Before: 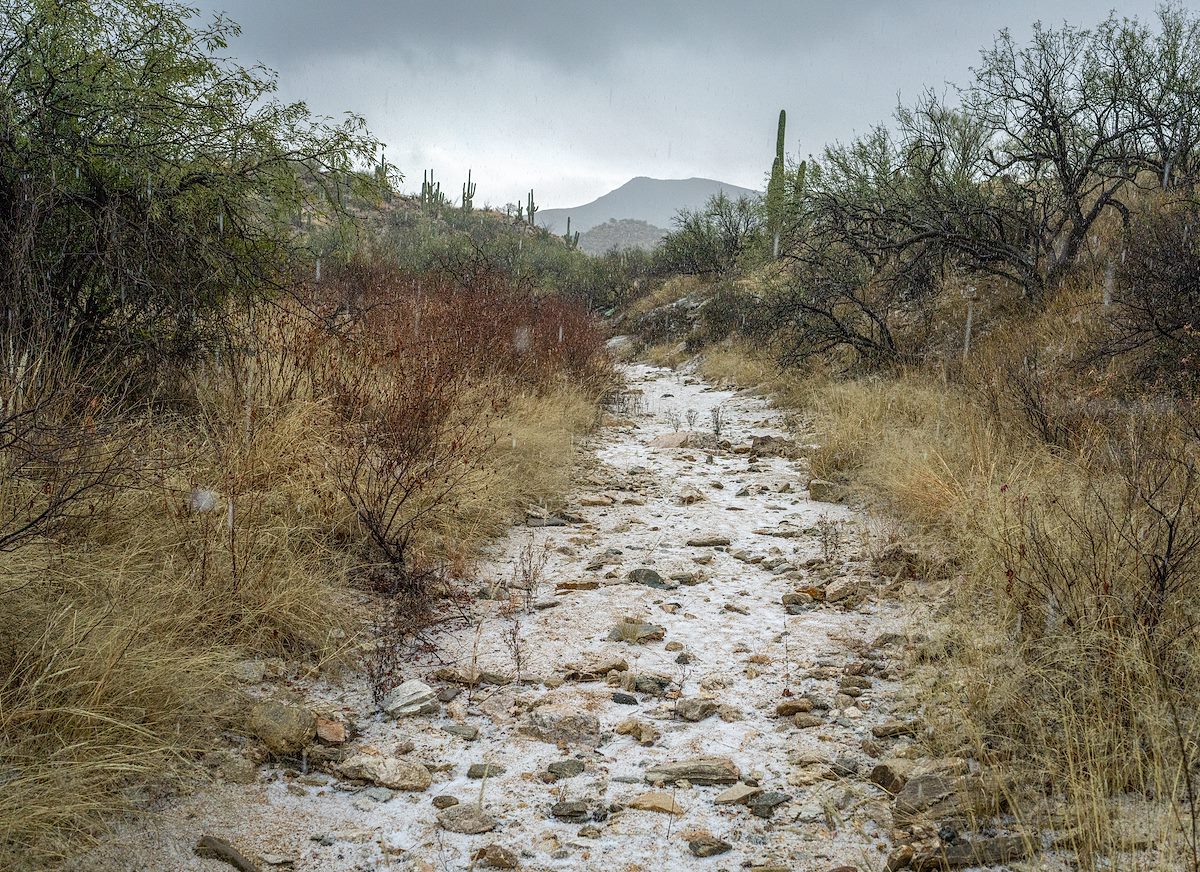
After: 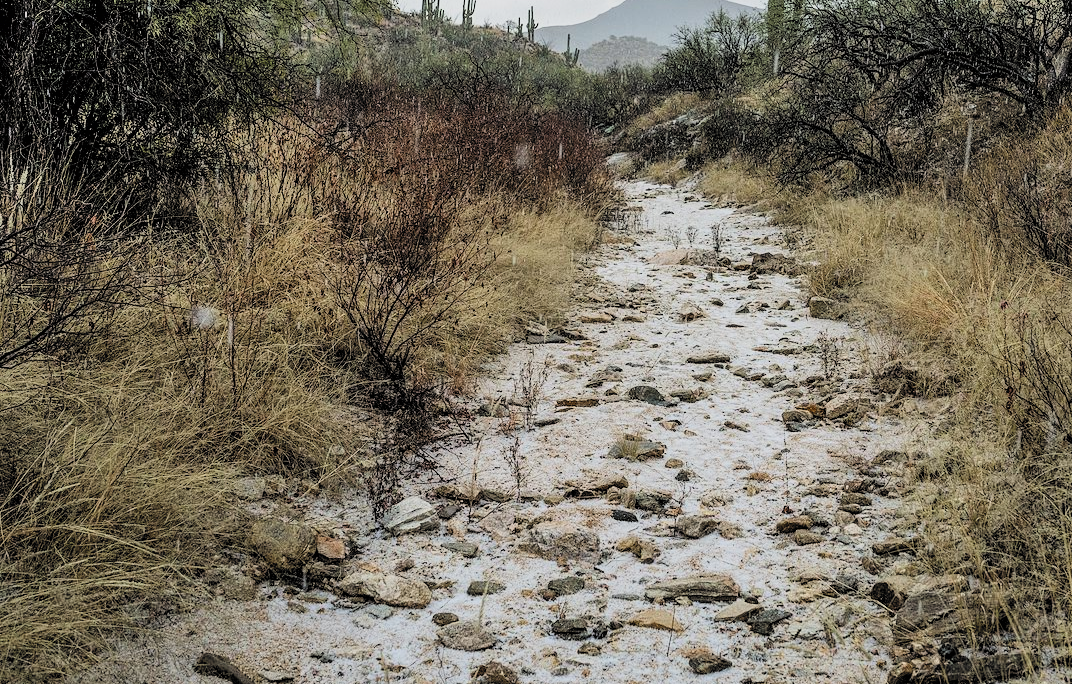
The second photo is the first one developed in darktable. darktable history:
crop: top 21.033%, right 9.391%, bottom 0.274%
filmic rgb: black relative exposure -5.05 EV, white relative exposure 3.97 EV, threshold 2.98 EV, hardness 2.89, contrast 1.299, highlights saturation mix -29.2%, color science v6 (2022), enable highlight reconstruction true
shadows and highlights: soften with gaussian
